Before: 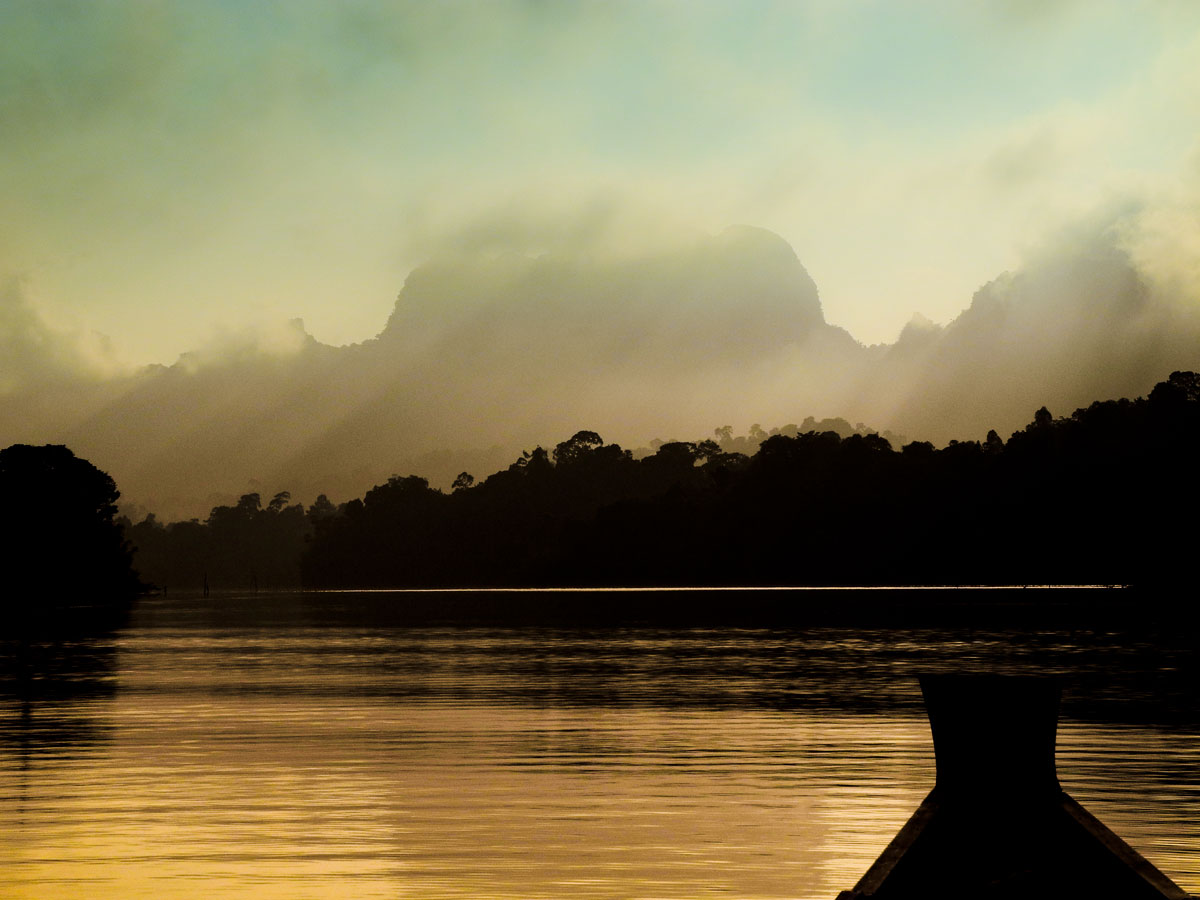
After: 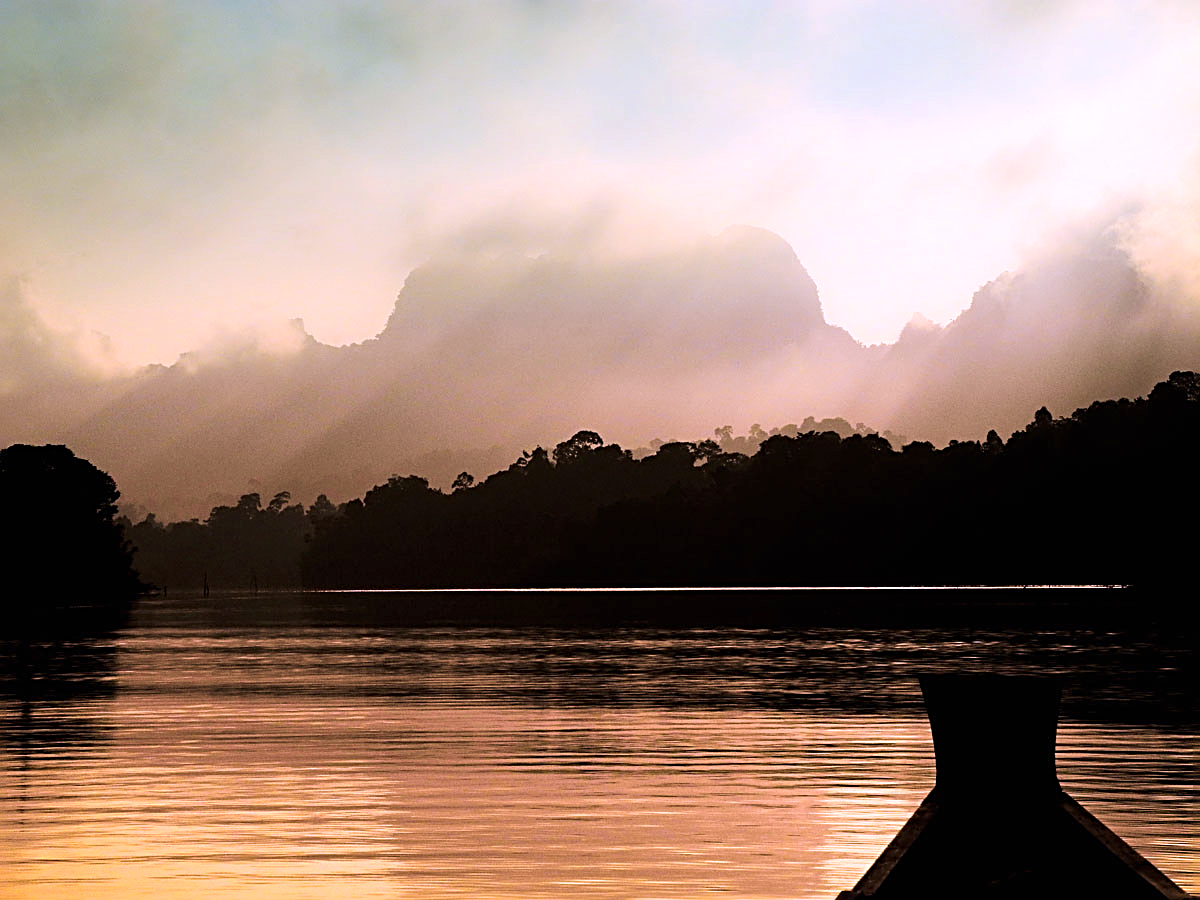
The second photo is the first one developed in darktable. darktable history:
exposure: black level correction 0, exposure 0.5 EV, compensate highlight preservation false
sharpen: radius 2.537, amount 0.631
color correction: highlights a* 16.1, highlights b* -20.4
